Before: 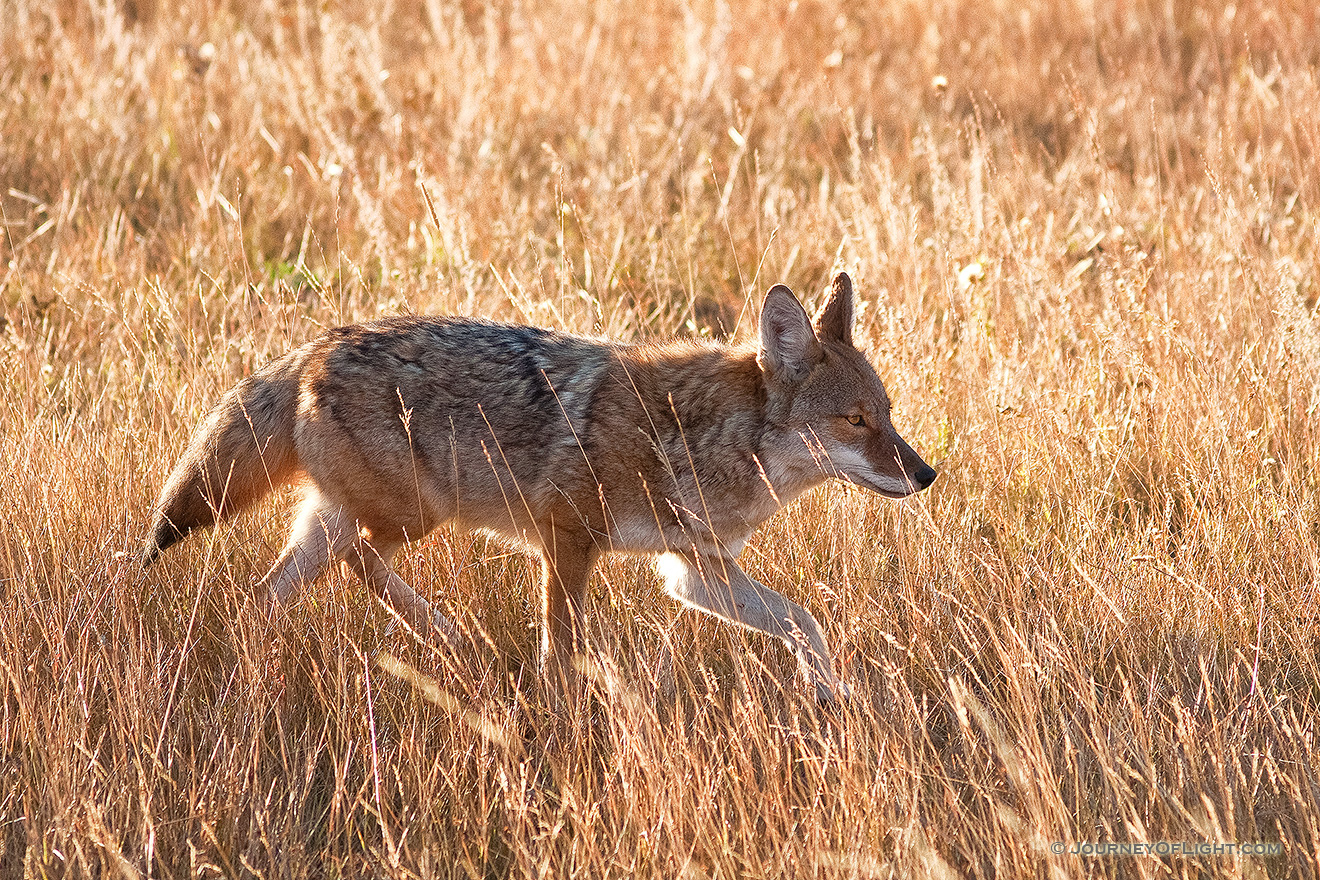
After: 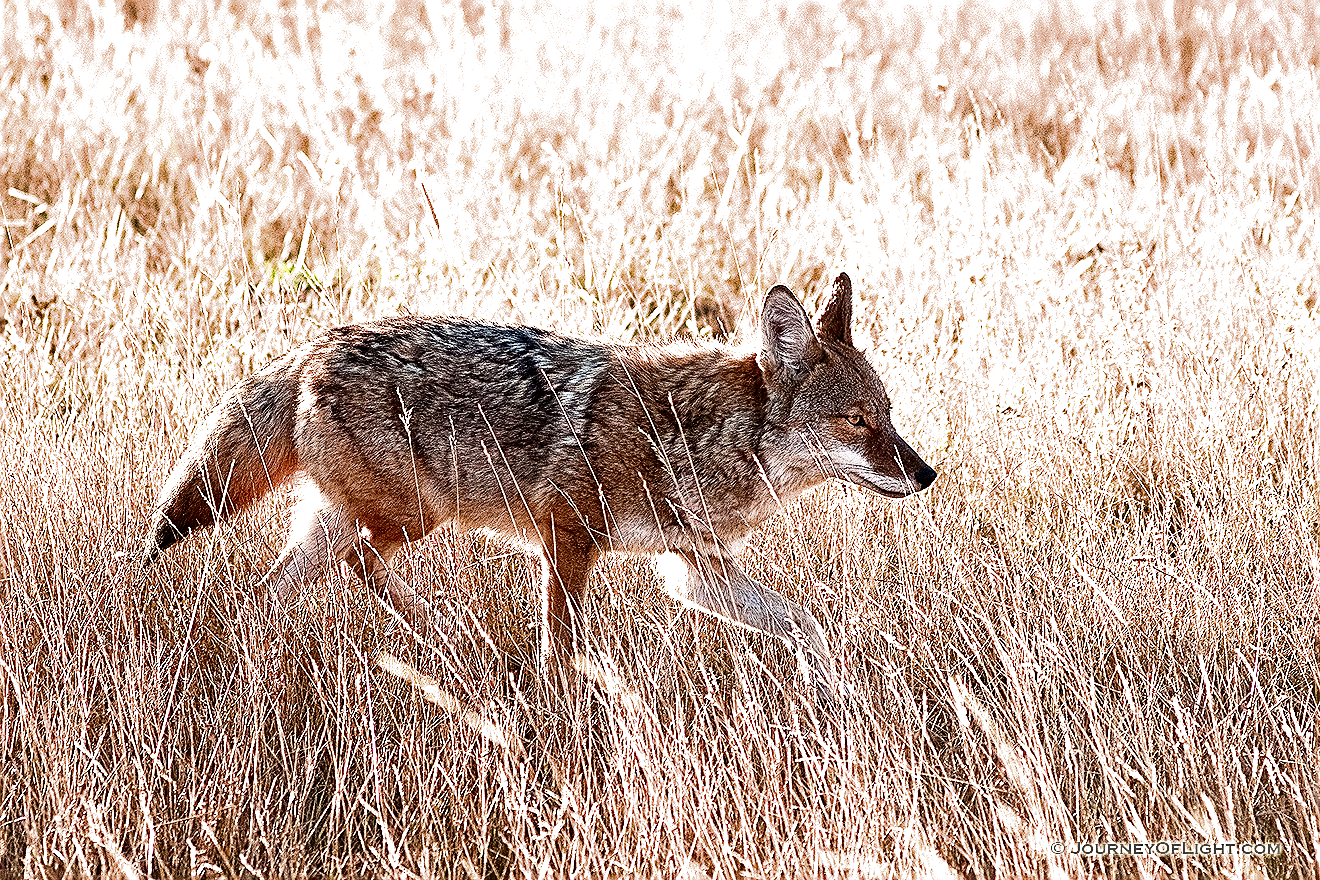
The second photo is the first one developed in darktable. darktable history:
sharpen: amount 0.739
contrast brightness saturation: brightness -0.536
filmic rgb: black relative exposure -5.39 EV, white relative exposure 2.86 EV, dynamic range scaling -37.46%, hardness 3.98, contrast 1.601, highlights saturation mix -0.896%
exposure: black level correction 0, exposure 1.388 EV, compensate highlight preservation false
